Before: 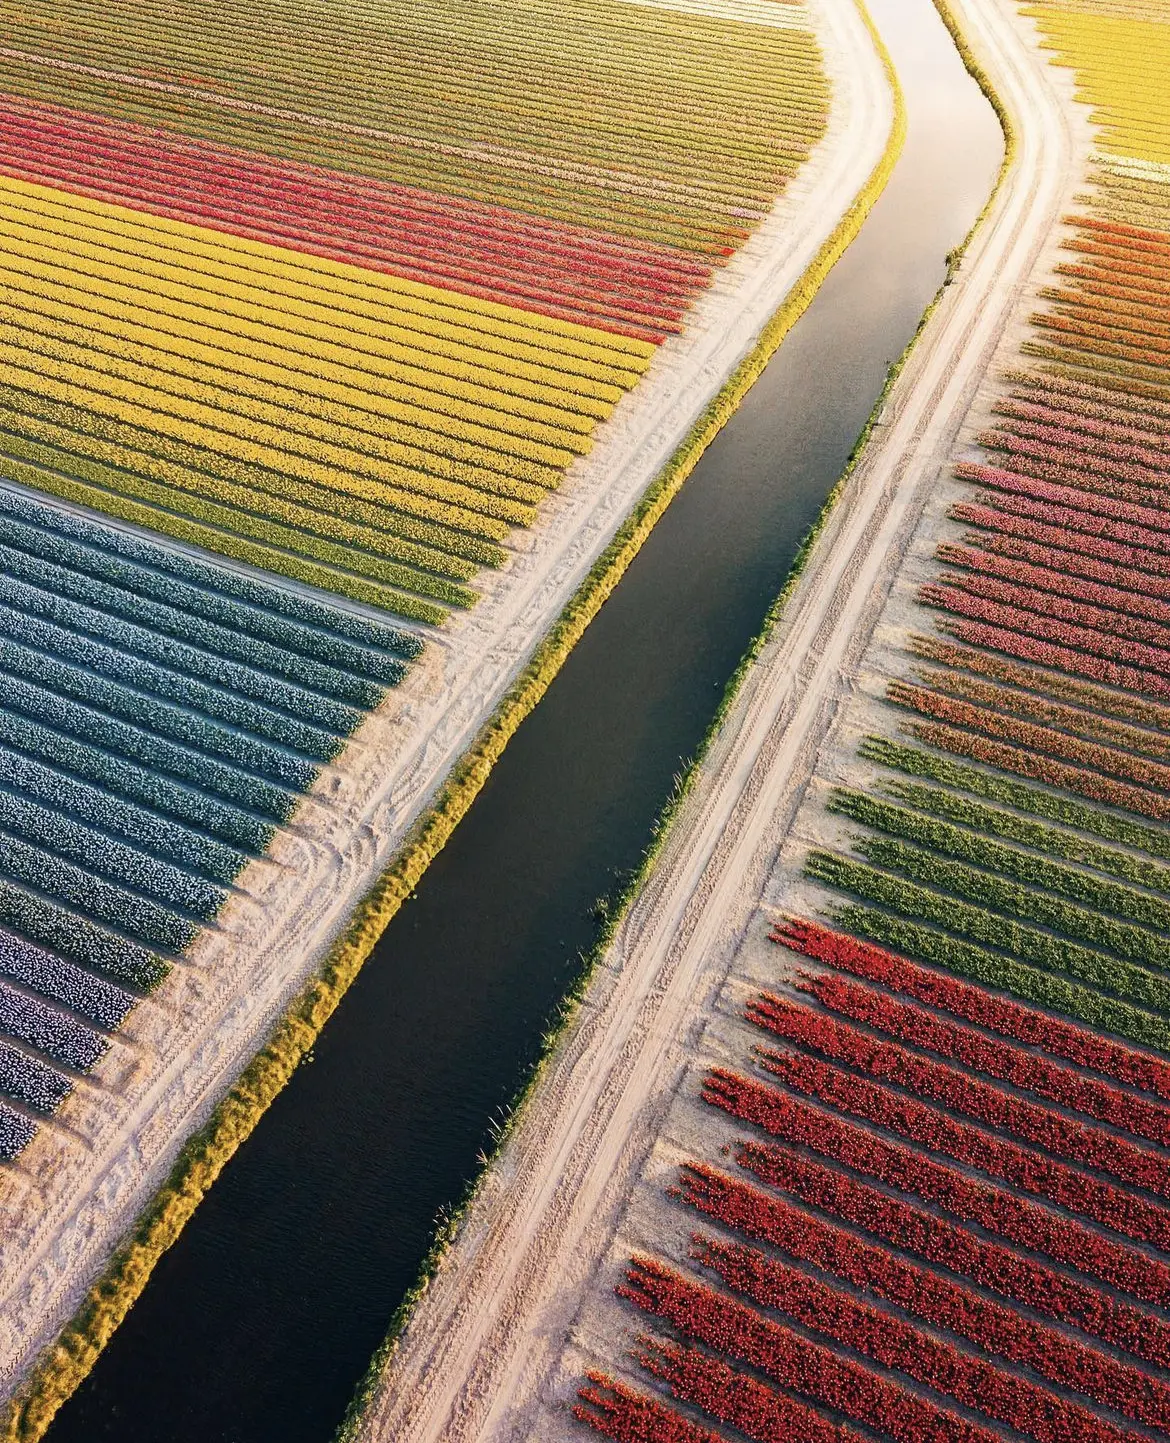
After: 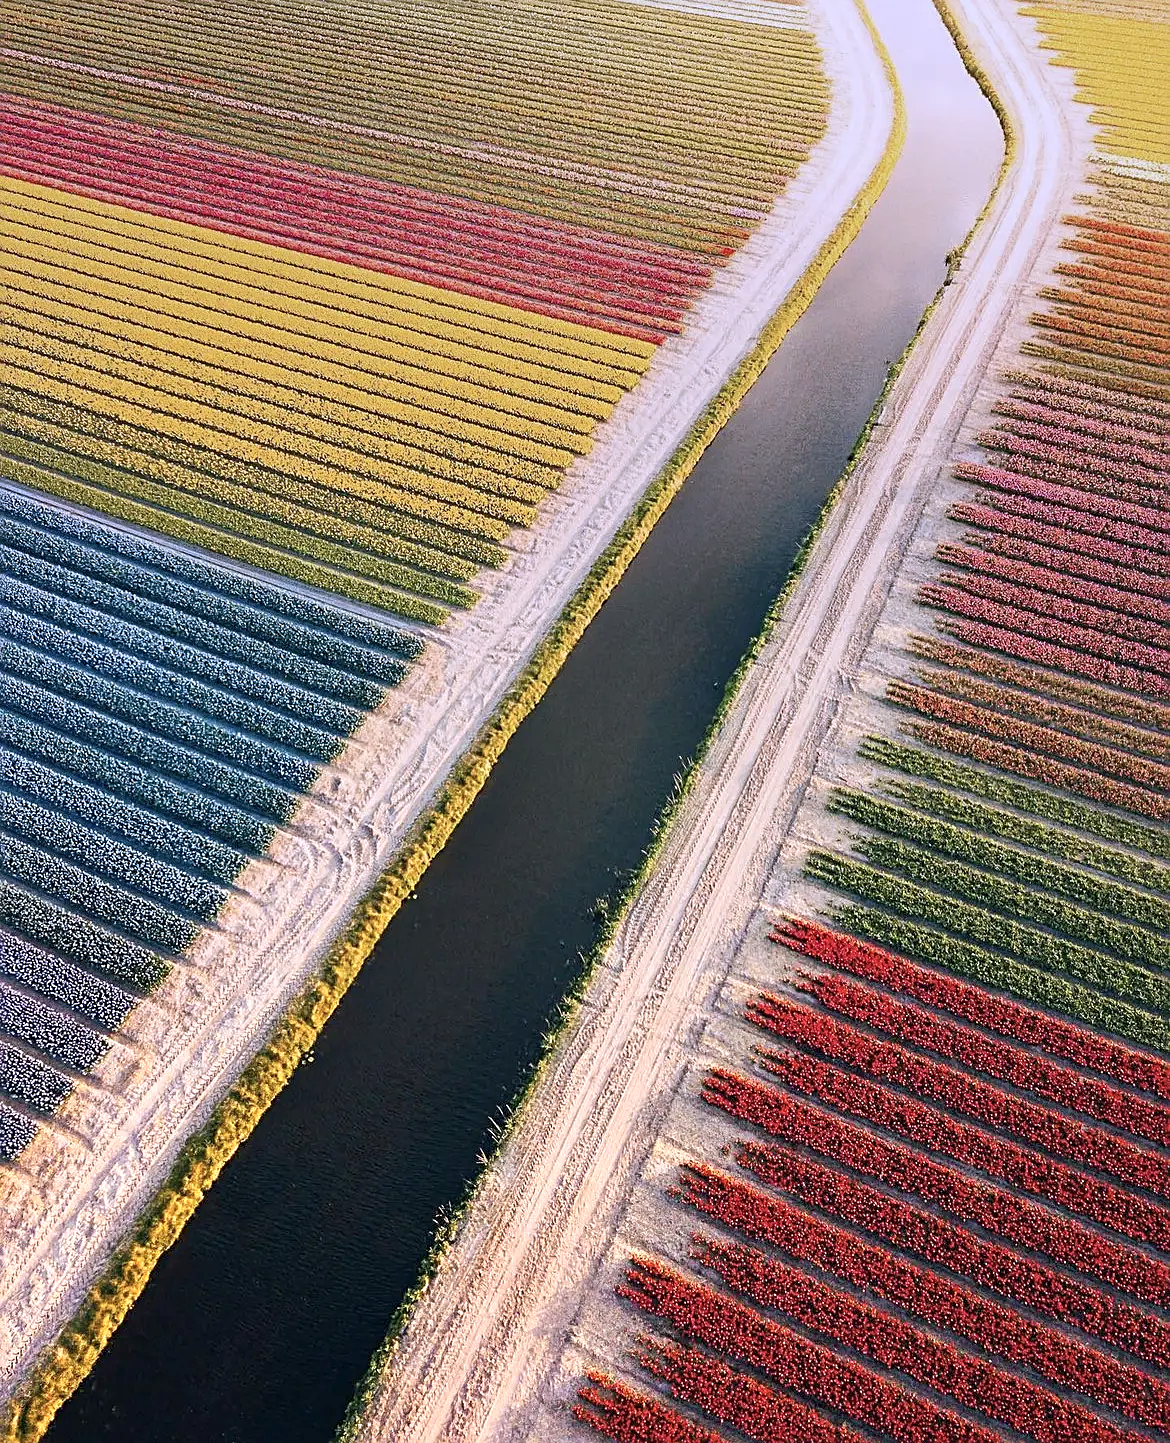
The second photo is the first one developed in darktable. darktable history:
white balance: red 1.009, blue 1.027
sharpen: on, module defaults
graduated density: hue 238.83°, saturation 50%
exposure: black level correction 0.001, exposure 0.5 EV, compensate exposure bias true, compensate highlight preservation false
